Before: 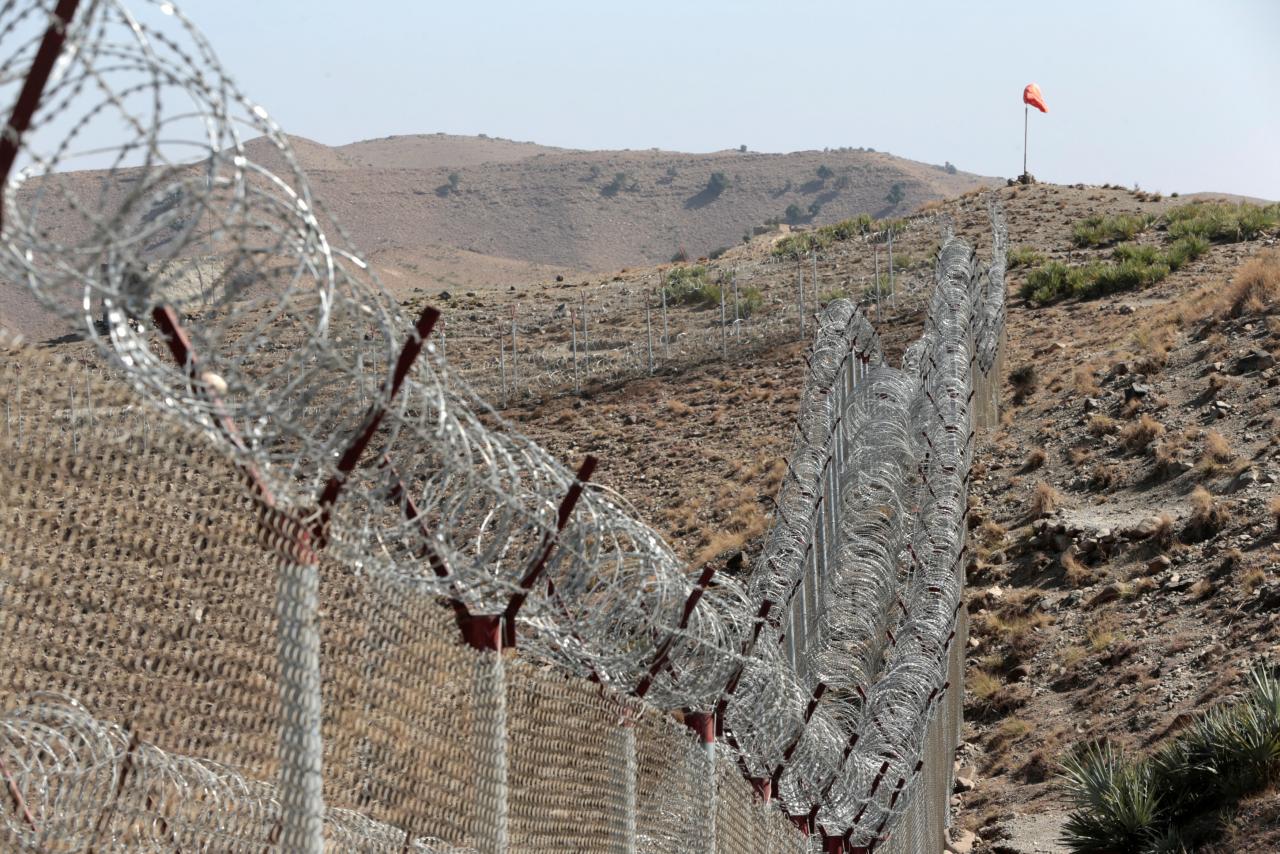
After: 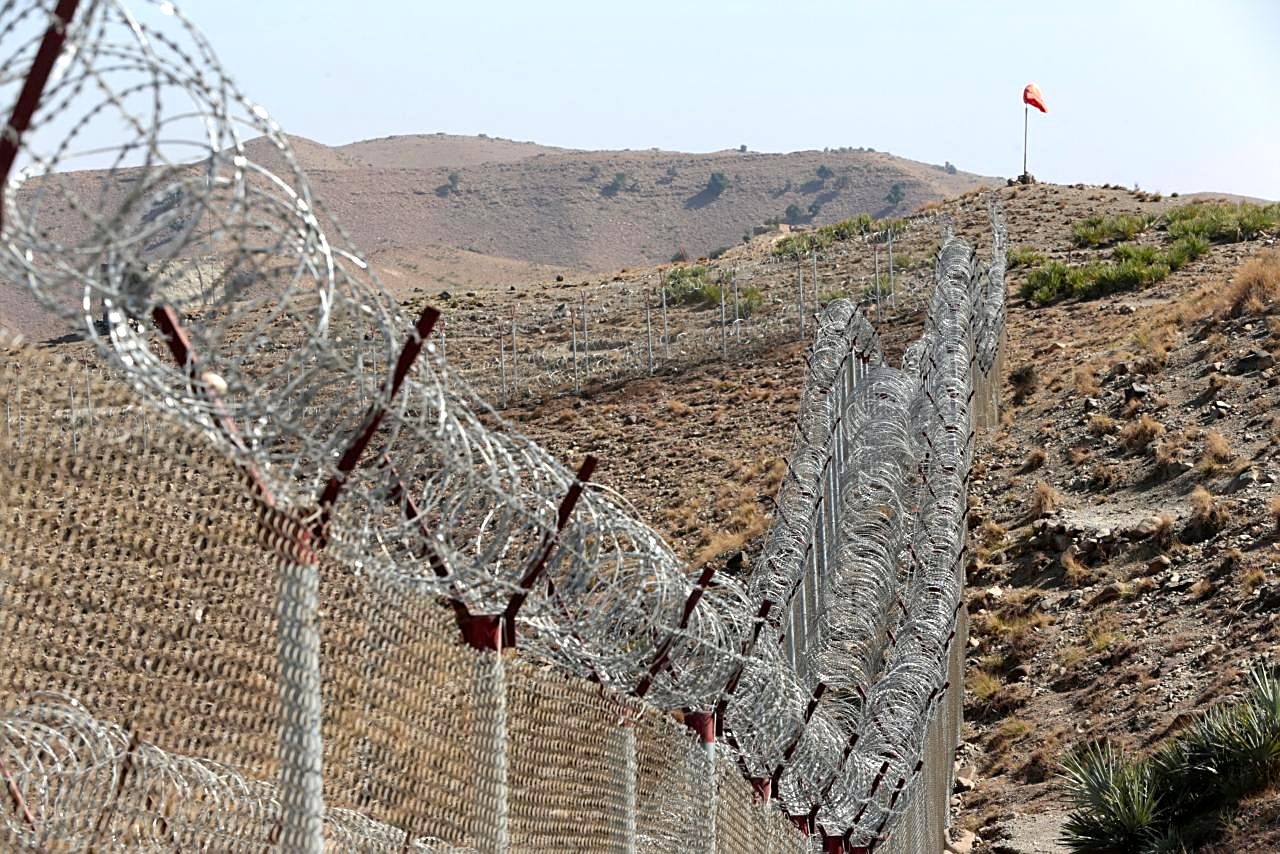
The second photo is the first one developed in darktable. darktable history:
color balance rgb: shadows lift › chroma 1.492%, shadows lift › hue 260.37°, highlights gain › luminance 17.845%, perceptual saturation grading › global saturation 20%, perceptual saturation grading › highlights -25.169%, perceptual saturation grading › shadows 24.189%, global vibrance 20%
sharpen: on, module defaults
